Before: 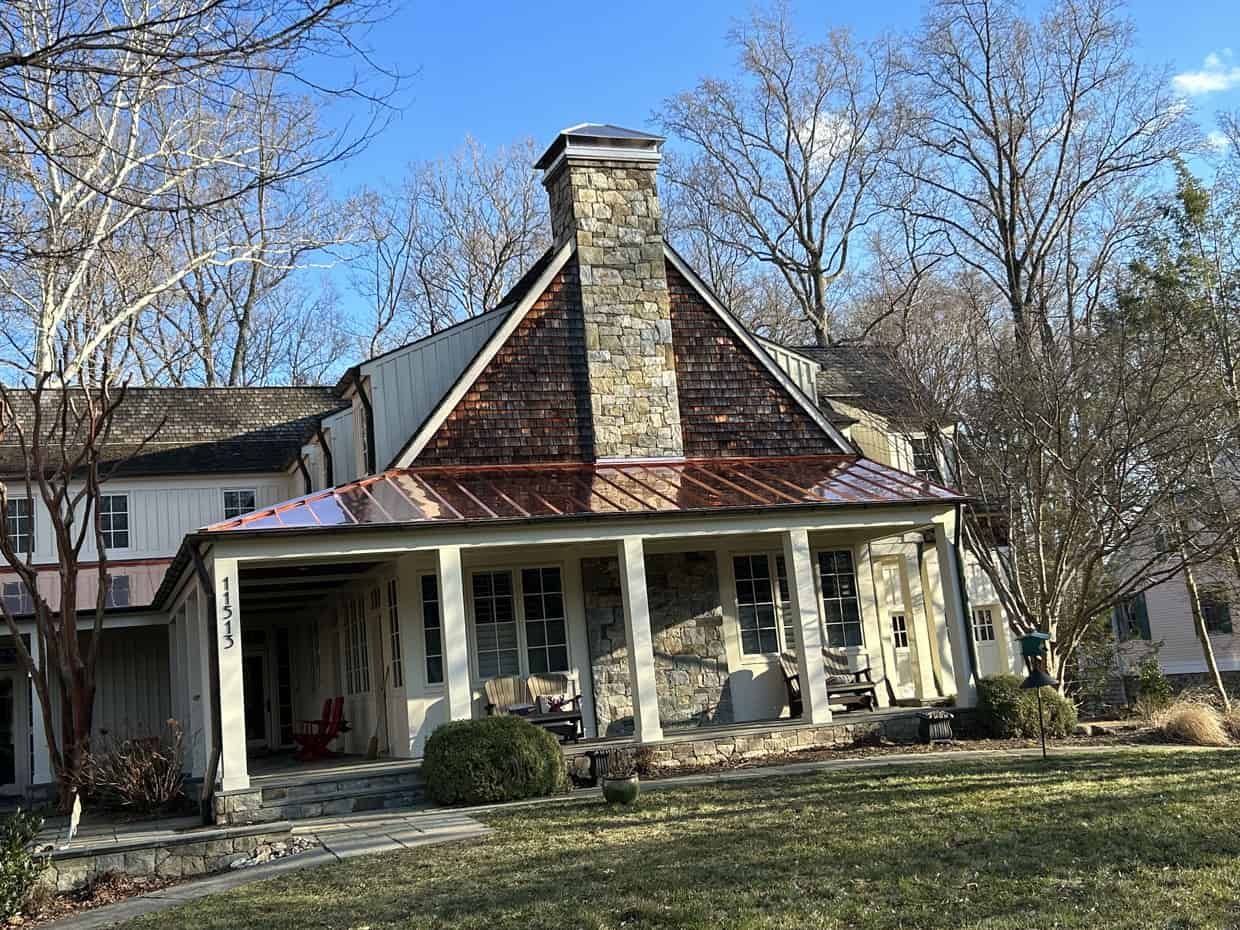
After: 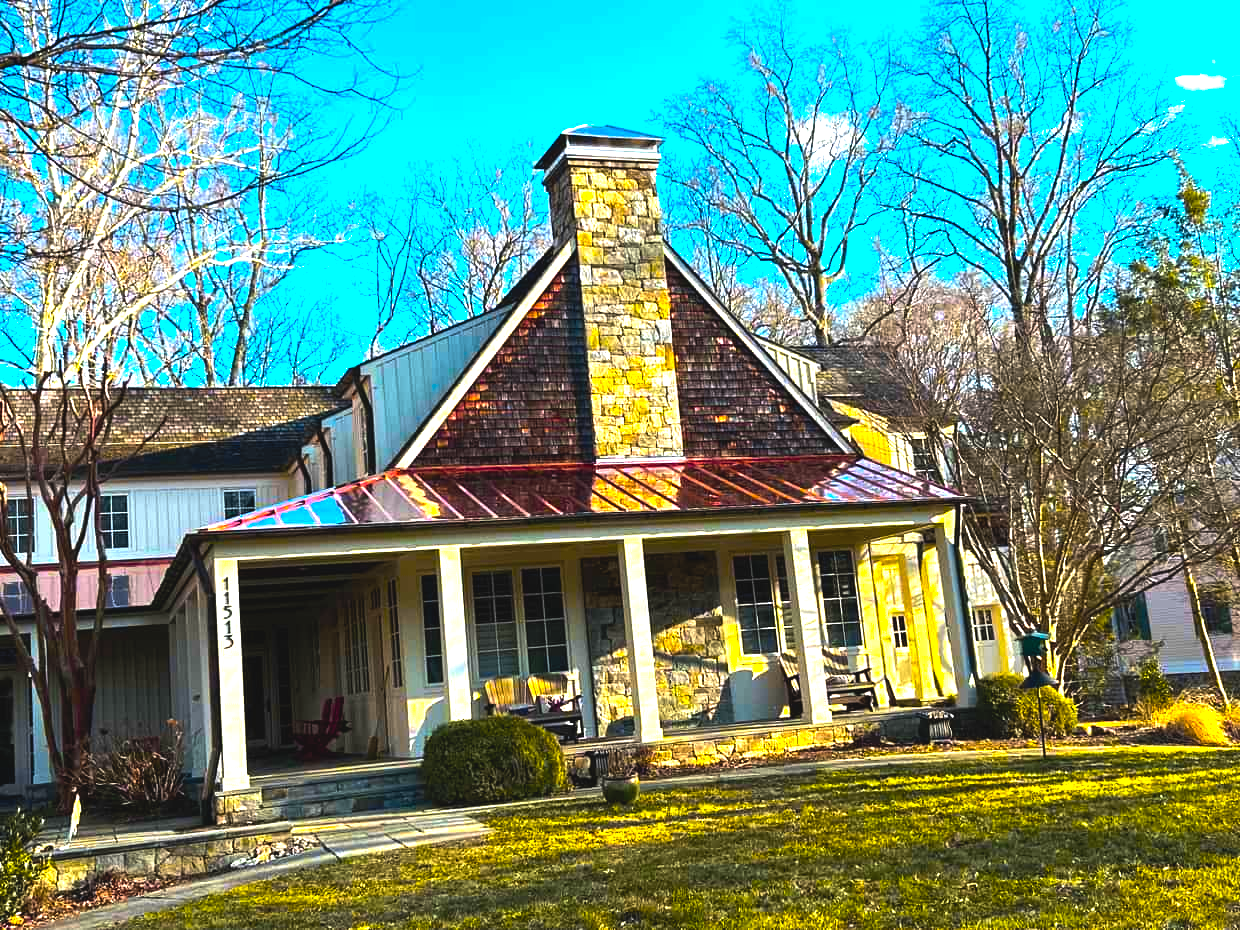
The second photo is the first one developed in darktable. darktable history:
color balance rgb: linear chroma grading › highlights 100%, linear chroma grading › global chroma 23.41%, perceptual saturation grading › global saturation 35.38%, hue shift -10.68°, perceptual brilliance grading › highlights 47.25%, perceptual brilliance grading › mid-tones 22.2%, perceptual brilliance grading › shadows -5.93%
contrast brightness saturation: contrast -0.11
